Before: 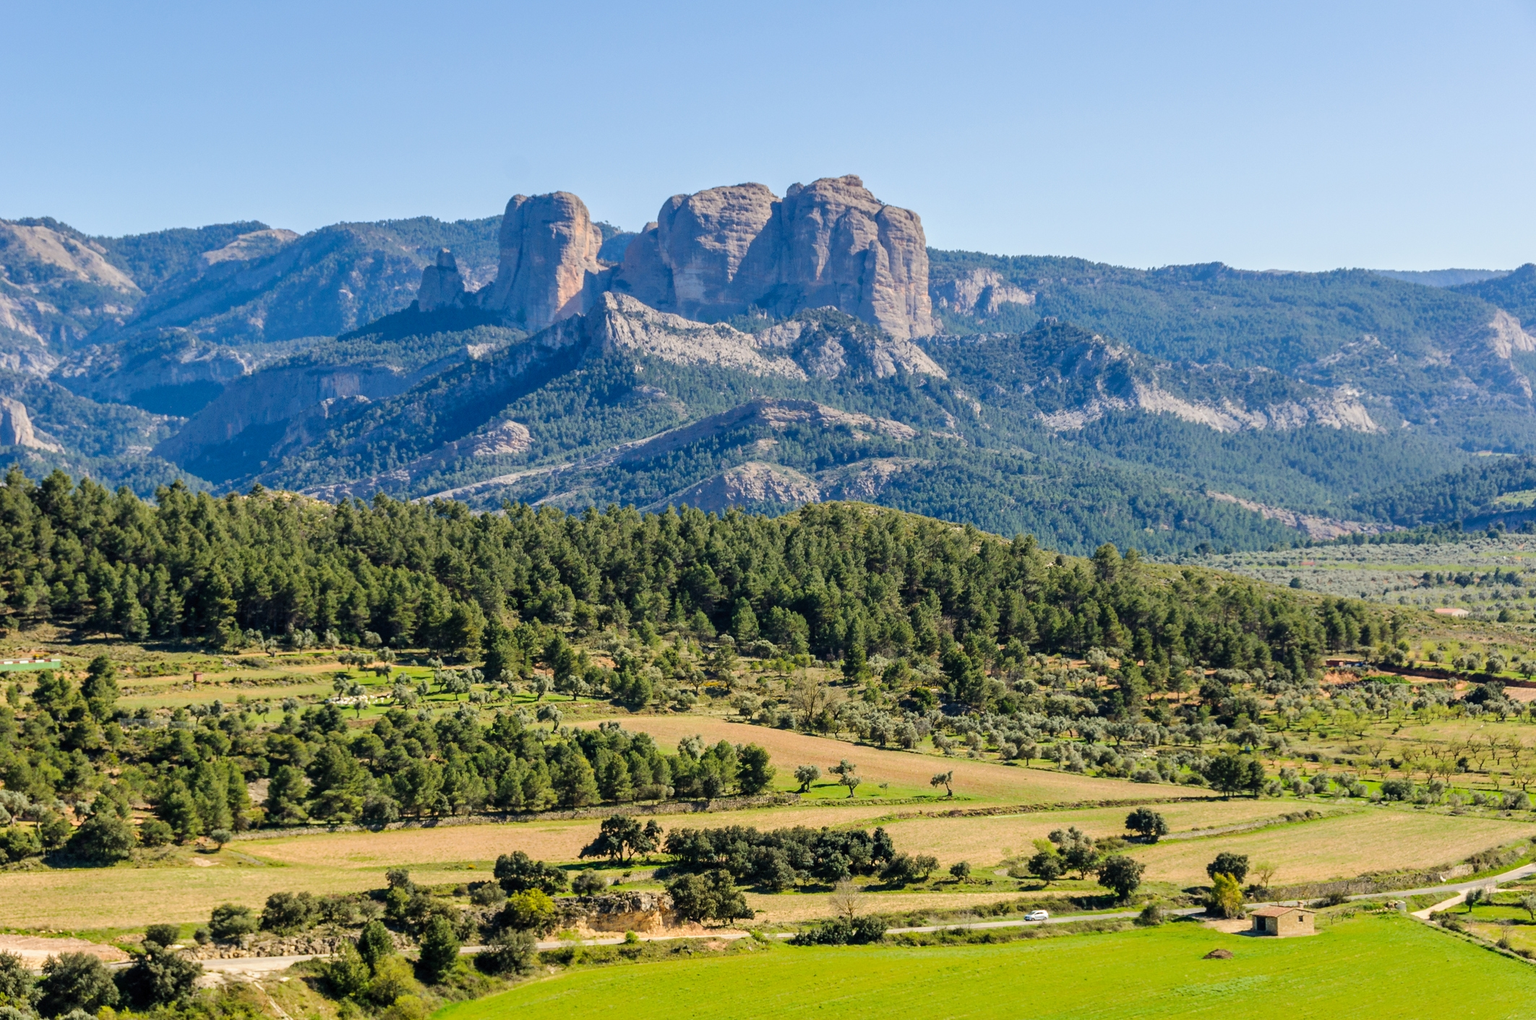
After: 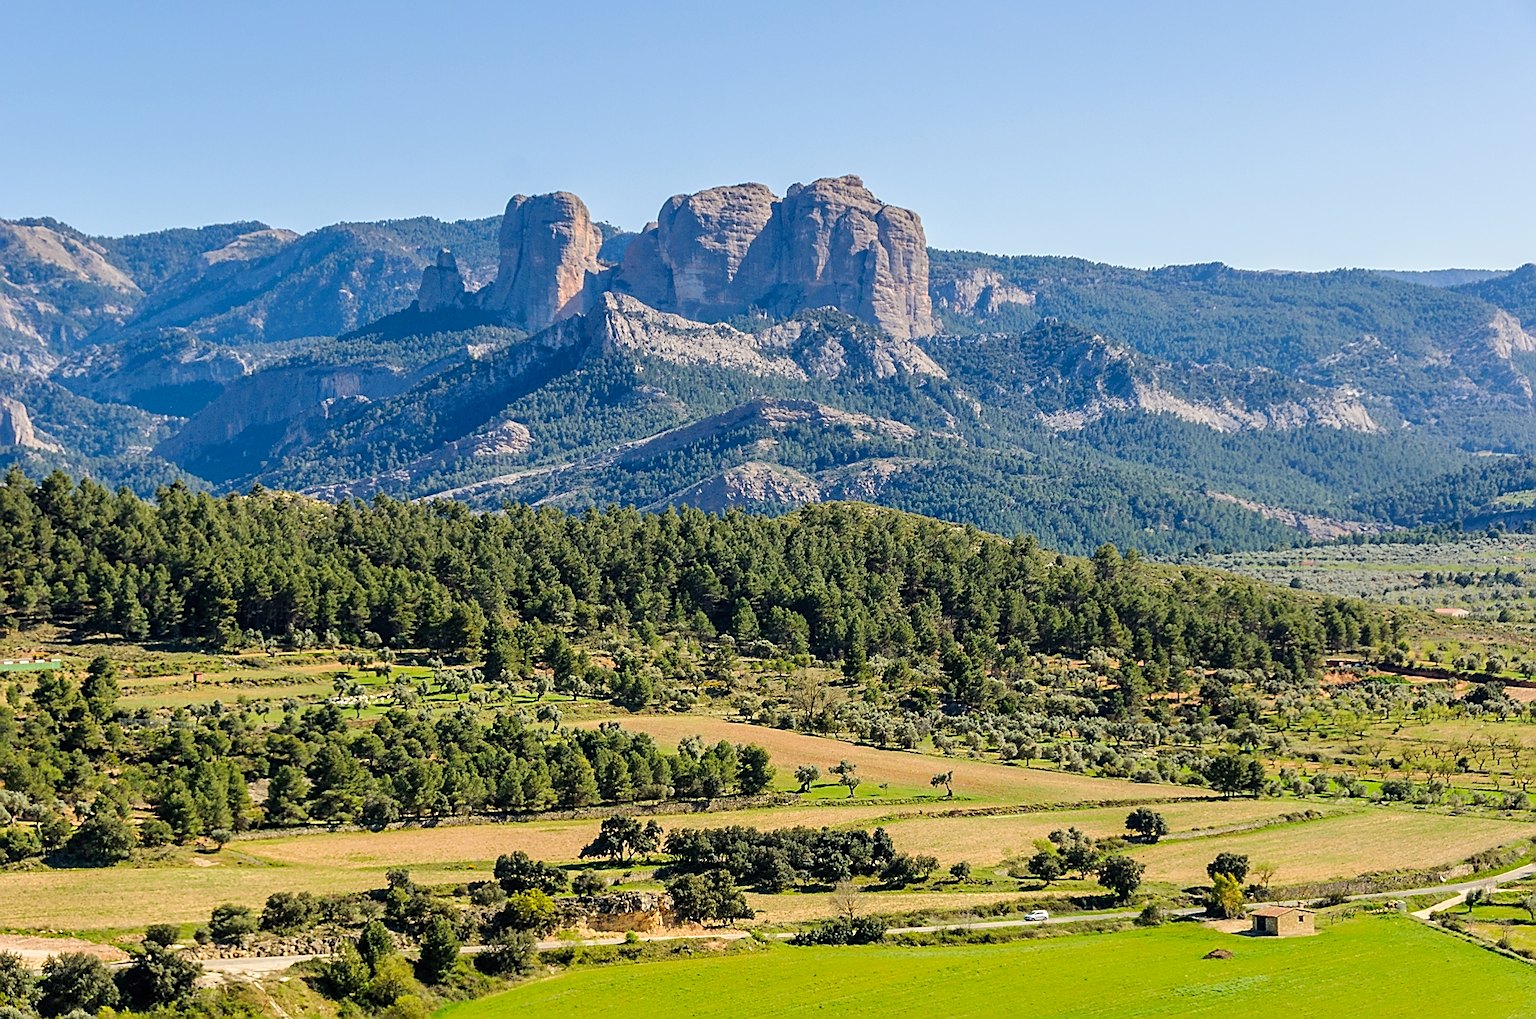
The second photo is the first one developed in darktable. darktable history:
sharpen: amount 0.901
color zones: curves: ch1 [(0, 0.523) (0.143, 0.545) (0.286, 0.52) (0.429, 0.506) (0.571, 0.503) (0.714, 0.503) (0.857, 0.508) (1, 0.523)]
